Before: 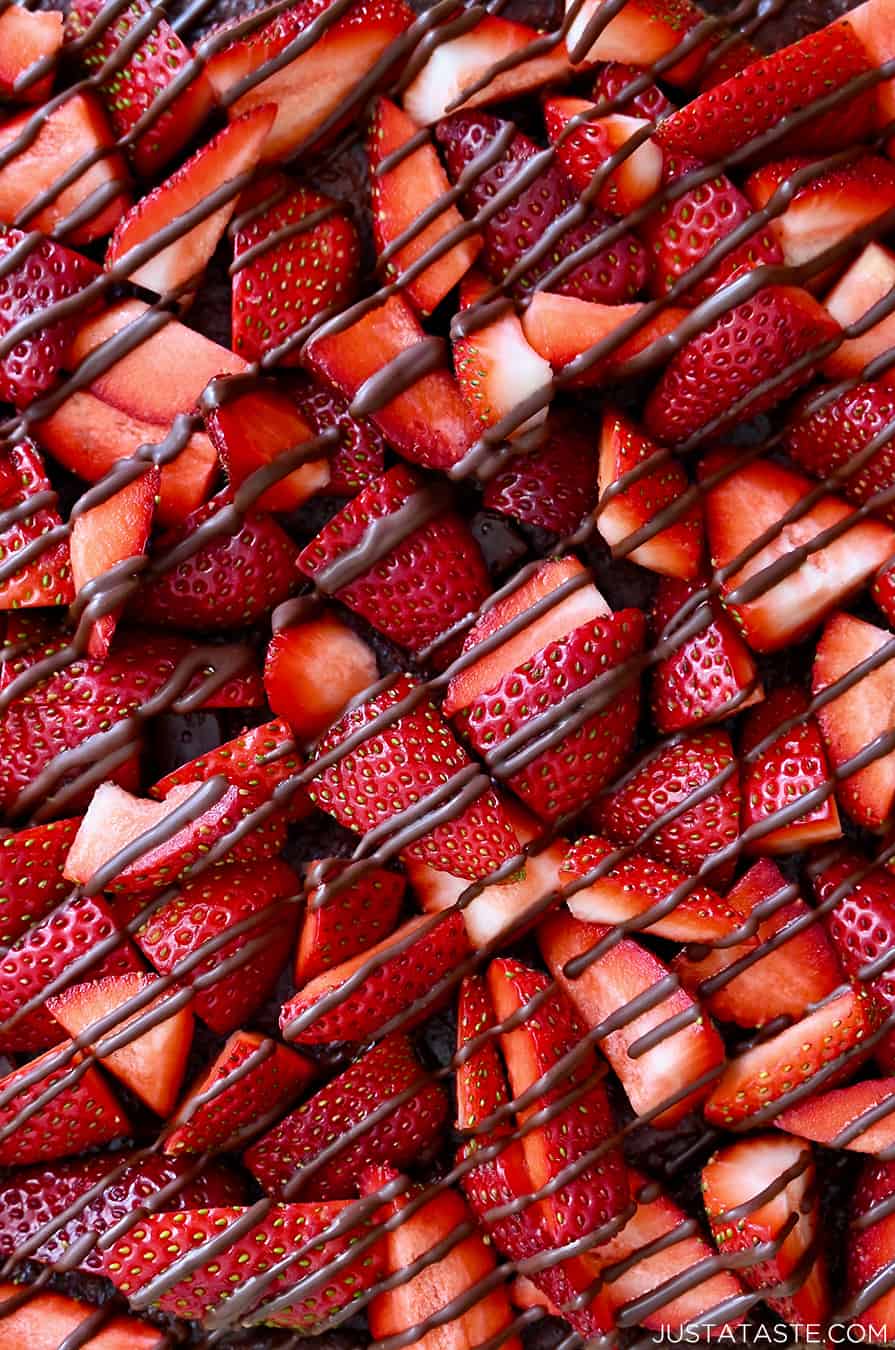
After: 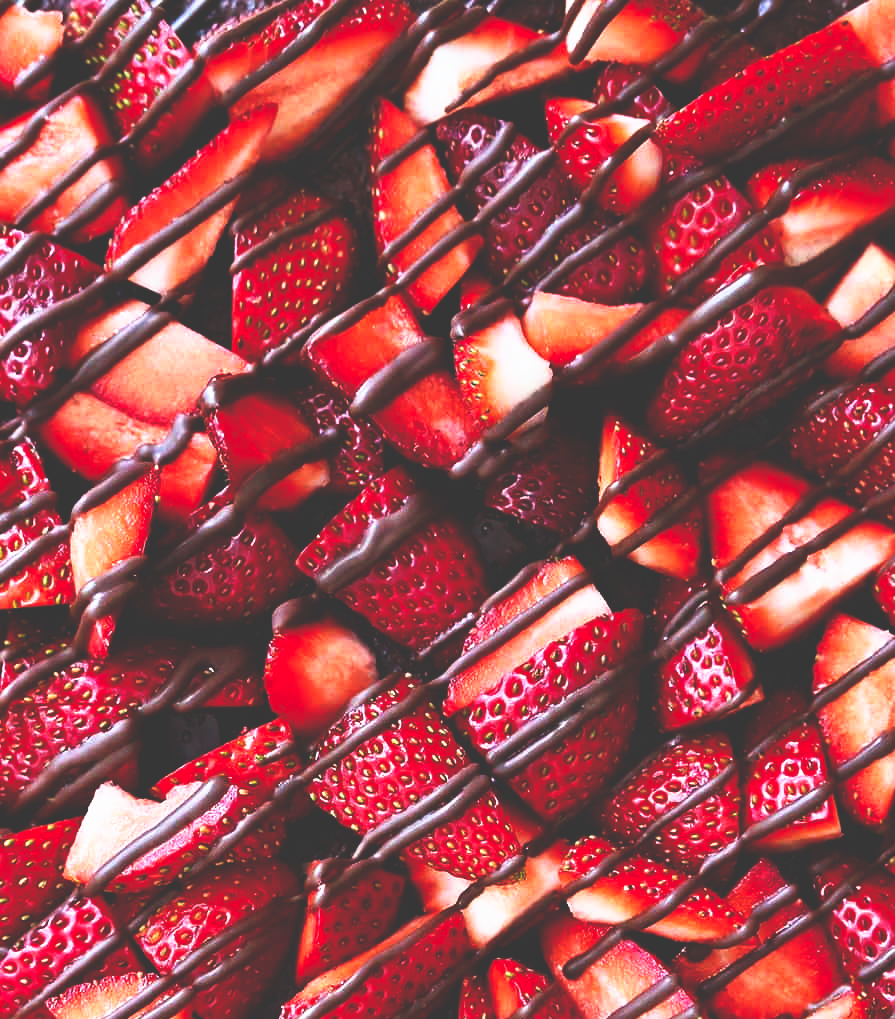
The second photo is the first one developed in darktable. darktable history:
base curve: curves: ch0 [(0, 0.036) (0.007, 0.037) (0.604, 0.887) (1, 1)], preserve colors none
crop: bottom 24.456%
